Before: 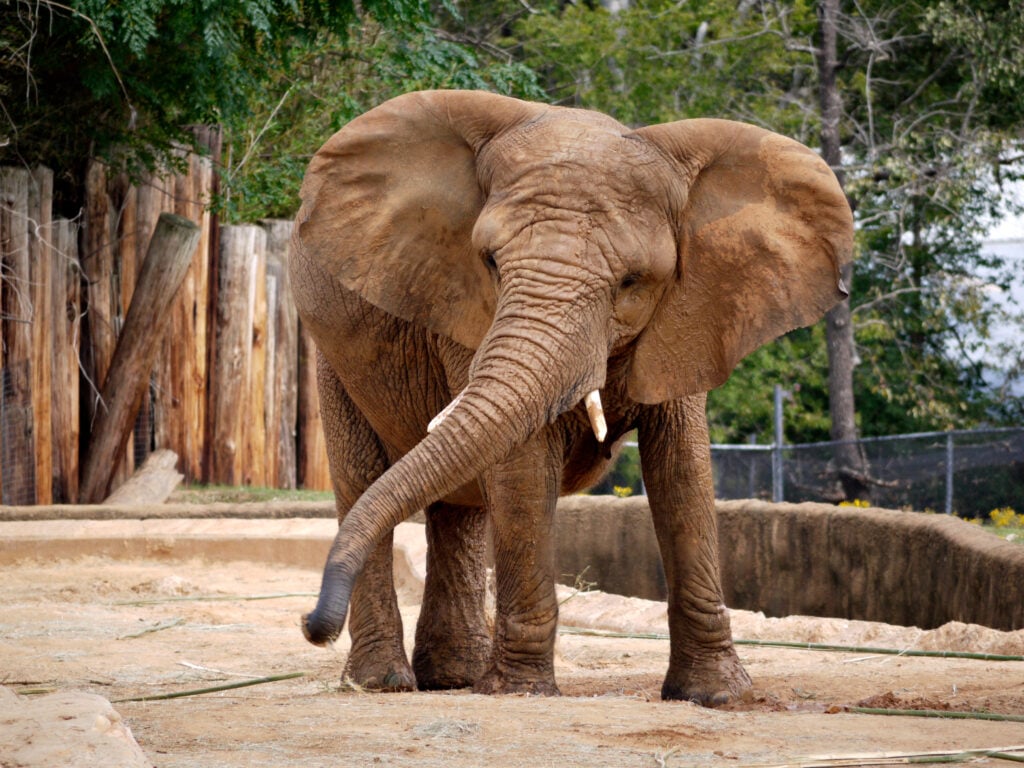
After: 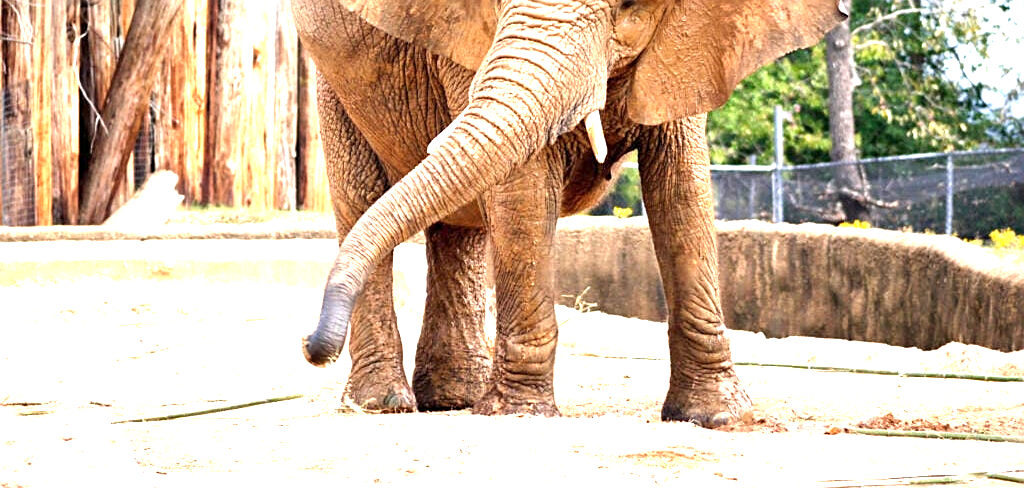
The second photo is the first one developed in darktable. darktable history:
exposure: exposure 2.006 EV, compensate highlight preservation false
color balance rgb: power › hue 73.77°, perceptual saturation grading › global saturation 0.115%
sharpen: on, module defaults
crop and rotate: top 36.416%
